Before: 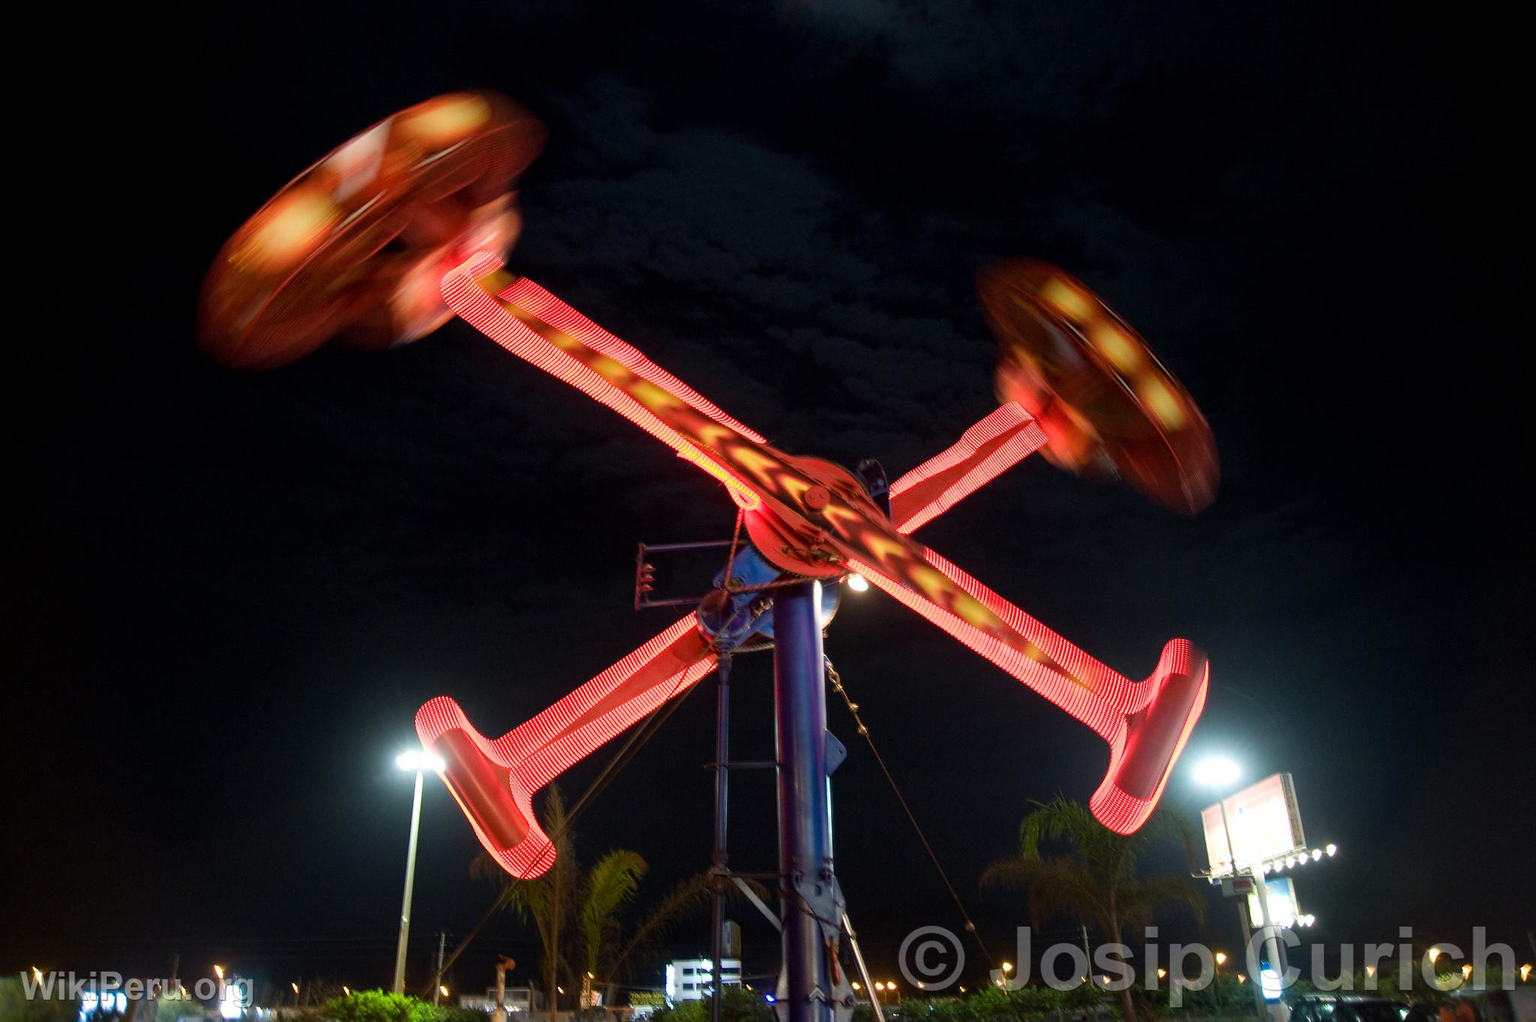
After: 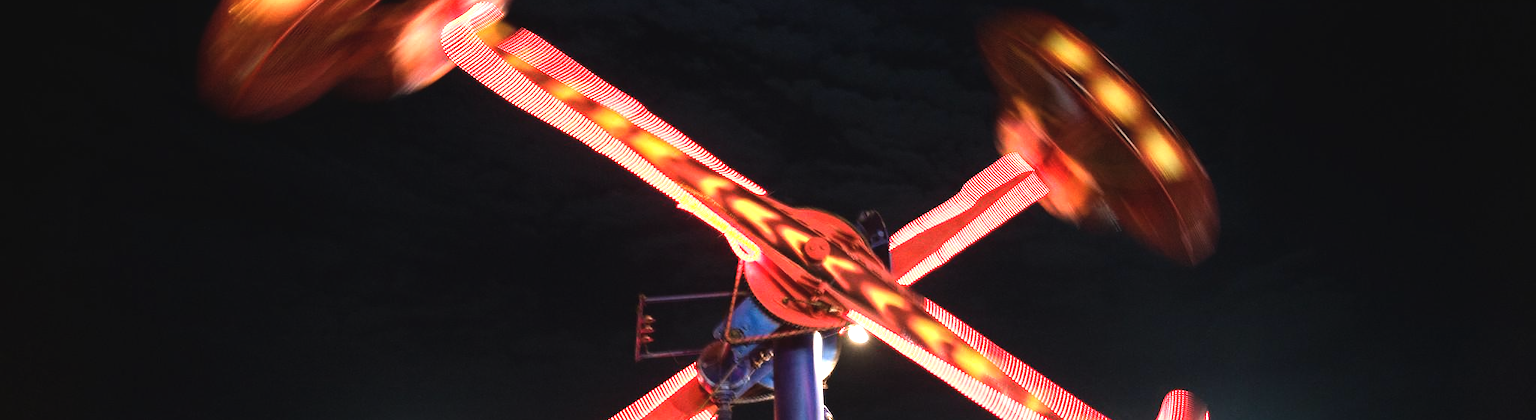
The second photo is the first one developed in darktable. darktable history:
exposure: black level correction -0.005, exposure 0.611 EV, compensate highlight preservation false
crop and rotate: top 24.389%, bottom 34.511%
tone equalizer: -8 EV -0.77 EV, -7 EV -0.692 EV, -6 EV -0.582 EV, -5 EV -0.38 EV, -3 EV 0.389 EV, -2 EV 0.6 EV, -1 EV 0.696 EV, +0 EV 0.773 EV, edges refinement/feathering 500, mask exposure compensation -1.57 EV, preserve details guided filter
